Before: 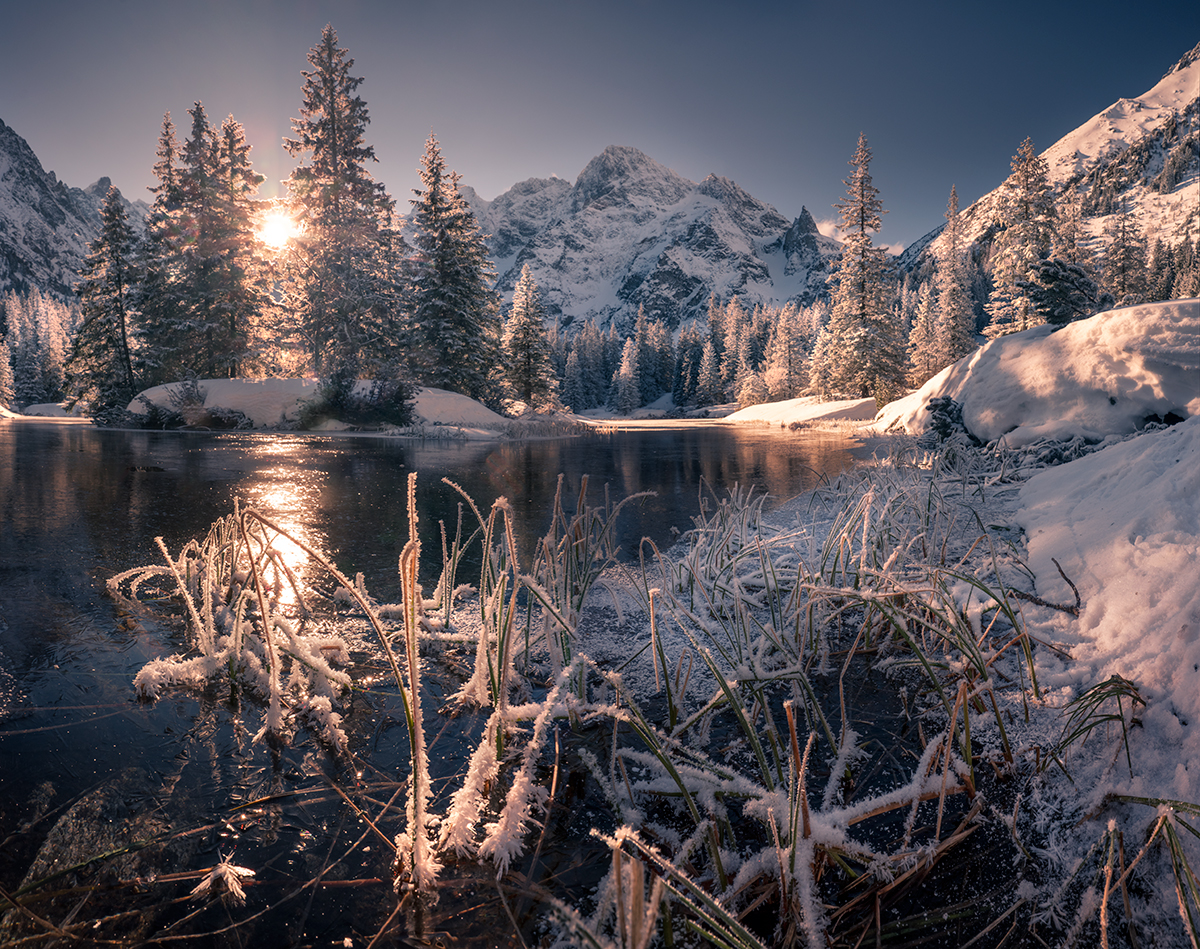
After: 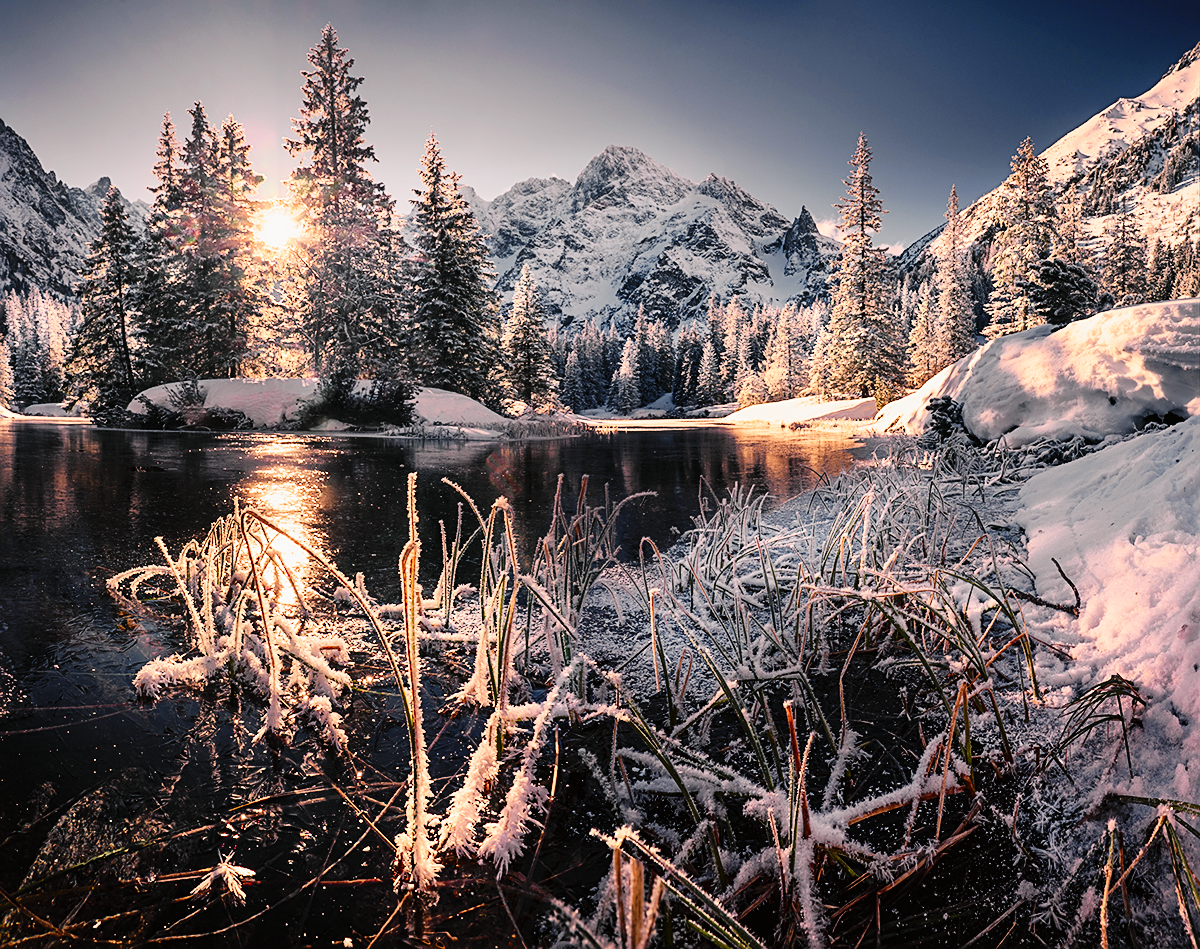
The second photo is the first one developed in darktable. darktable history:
base curve: curves: ch0 [(0, 0) (0.036, 0.025) (0.121, 0.166) (0.206, 0.329) (0.605, 0.79) (1, 1)], preserve colors none
sharpen: on, module defaults
tone curve: curves: ch0 [(0, 0.008) (0.107, 0.083) (0.283, 0.287) (0.461, 0.498) (0.64, 0.691) (0.822, 0.869) (0.998, 0.978)]; ch1 [(0, 0) (0.323, 0.339) (0.438, 0.422) (0.473, 0.487) (0.502, 0.502) (0.527, 0.53) (0.561, 0.583) (0.608, 0.629) (0.669, 0.704) (0.859, 0.899) (1, 1)]; ch2 [(0, 0) (0.33, 0.347) (0.421, 0.456) (0.473, 0.498) (0.502, 0.504) (0.522, 0.524) (0.549, 0.567) (0.585, 0.627) (0.676, 0.724) (1, 1)], color space Lab, independent channels, preserve colors none
